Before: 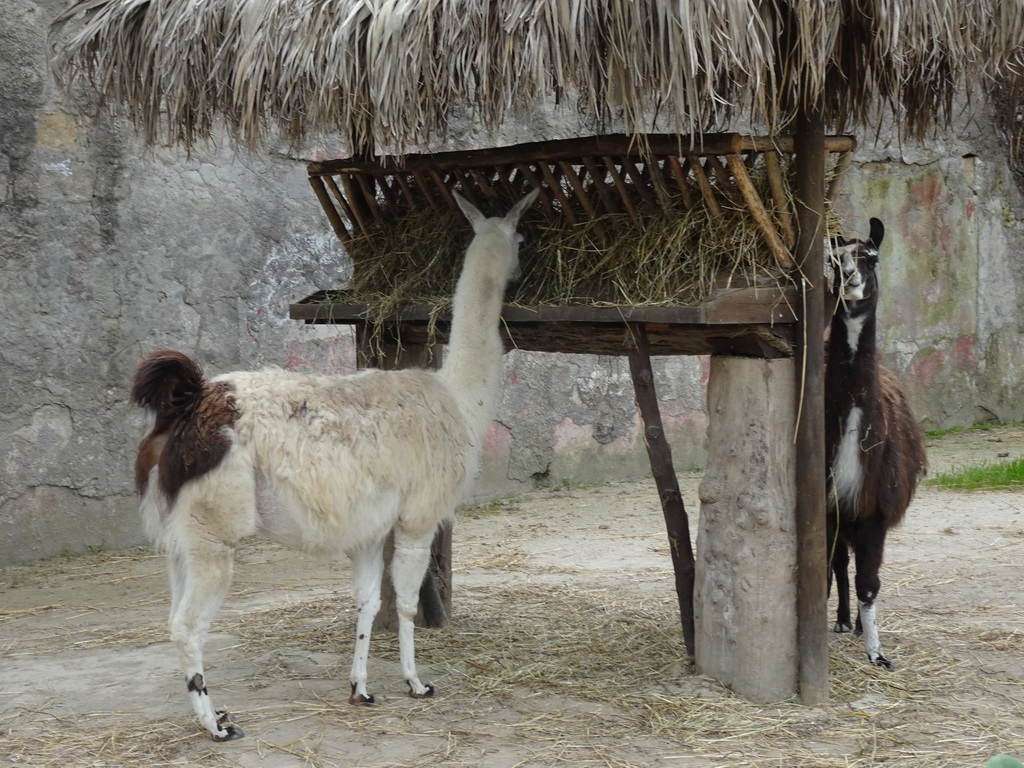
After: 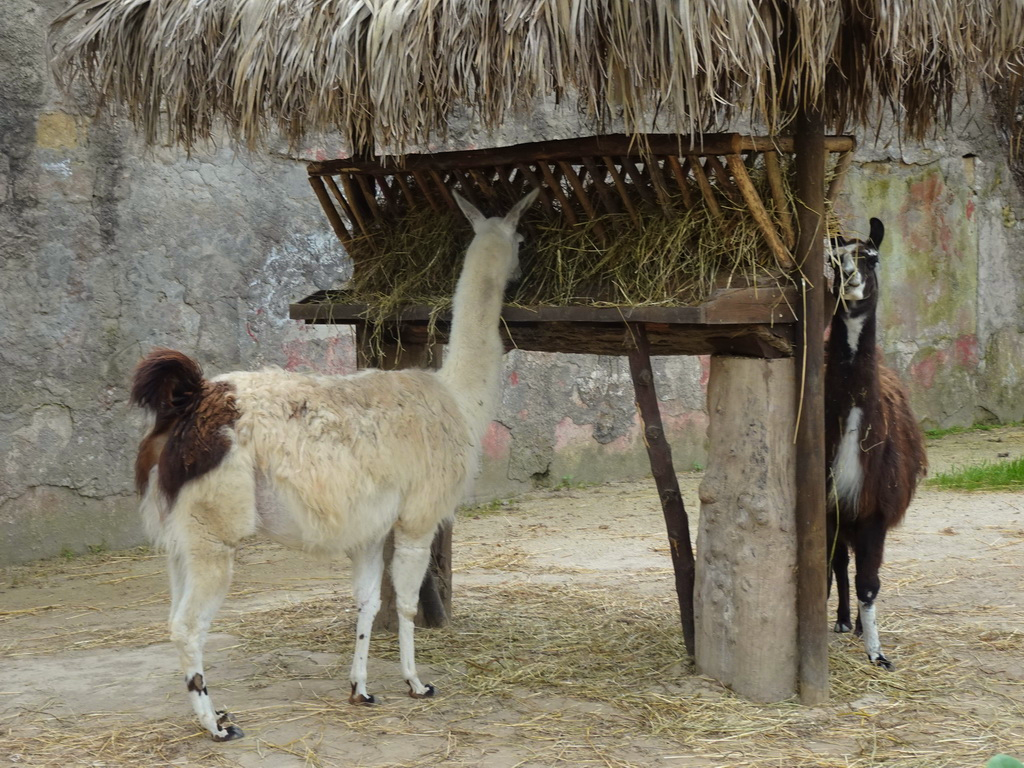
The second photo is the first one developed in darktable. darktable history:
velvia: strength 39.63%
white balance: red 1.009, blue 0.985
